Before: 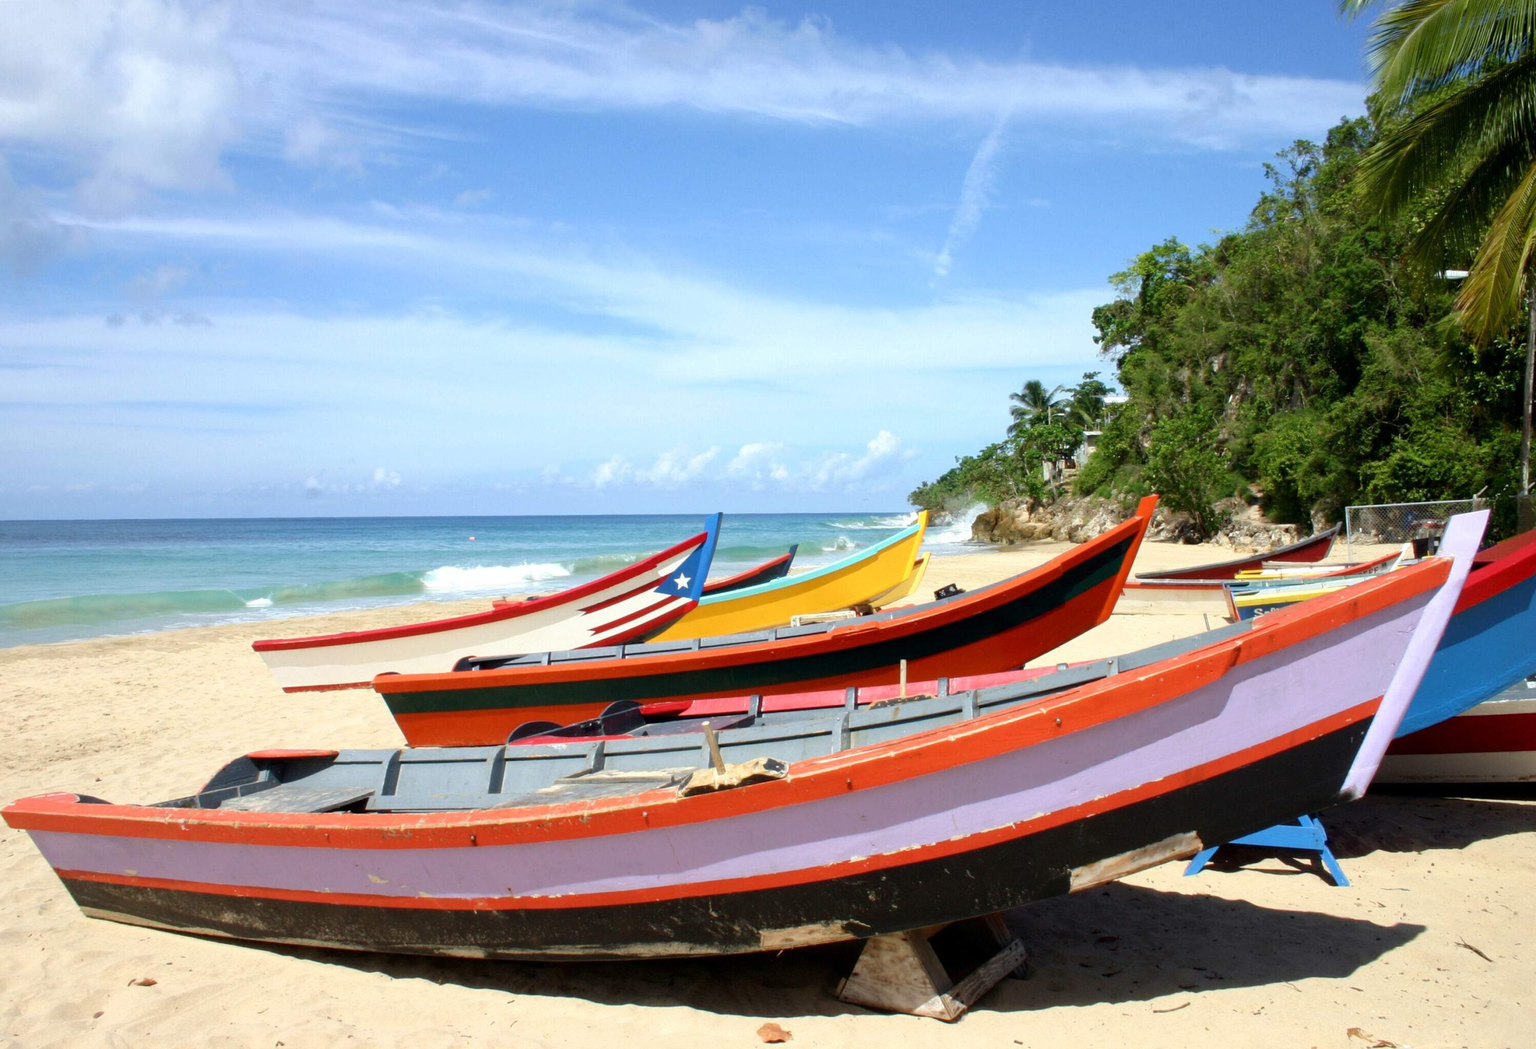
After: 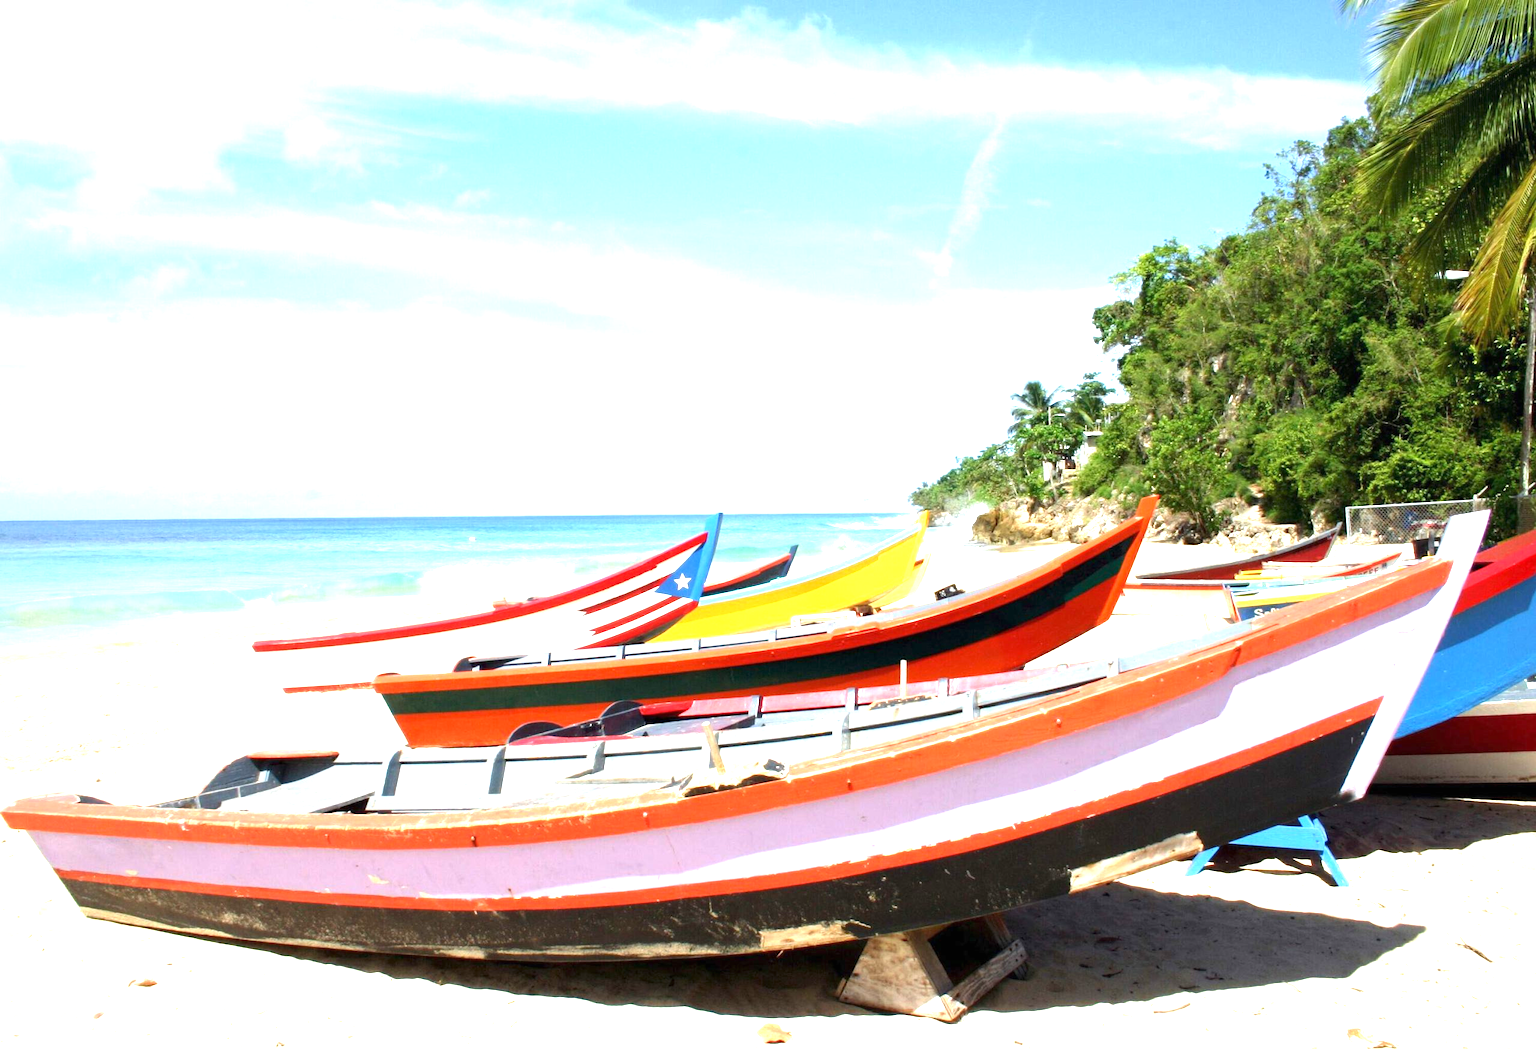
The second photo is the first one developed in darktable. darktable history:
exposure: black level correction 0, exposure 1.412 EV, compensate highlight preservation false
